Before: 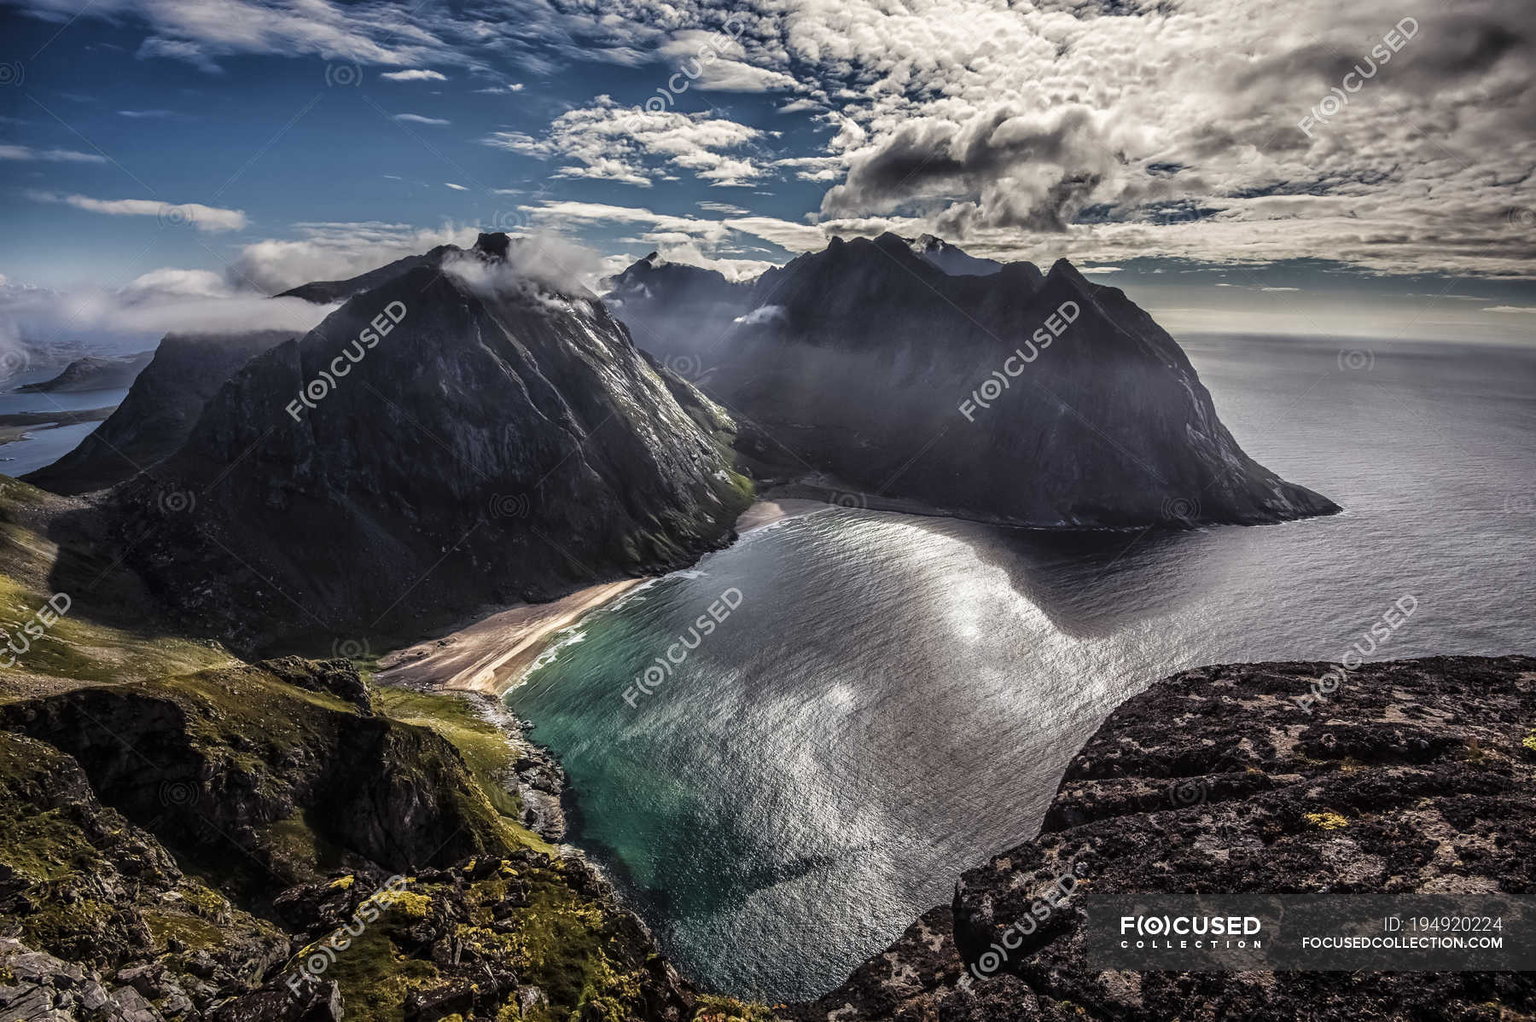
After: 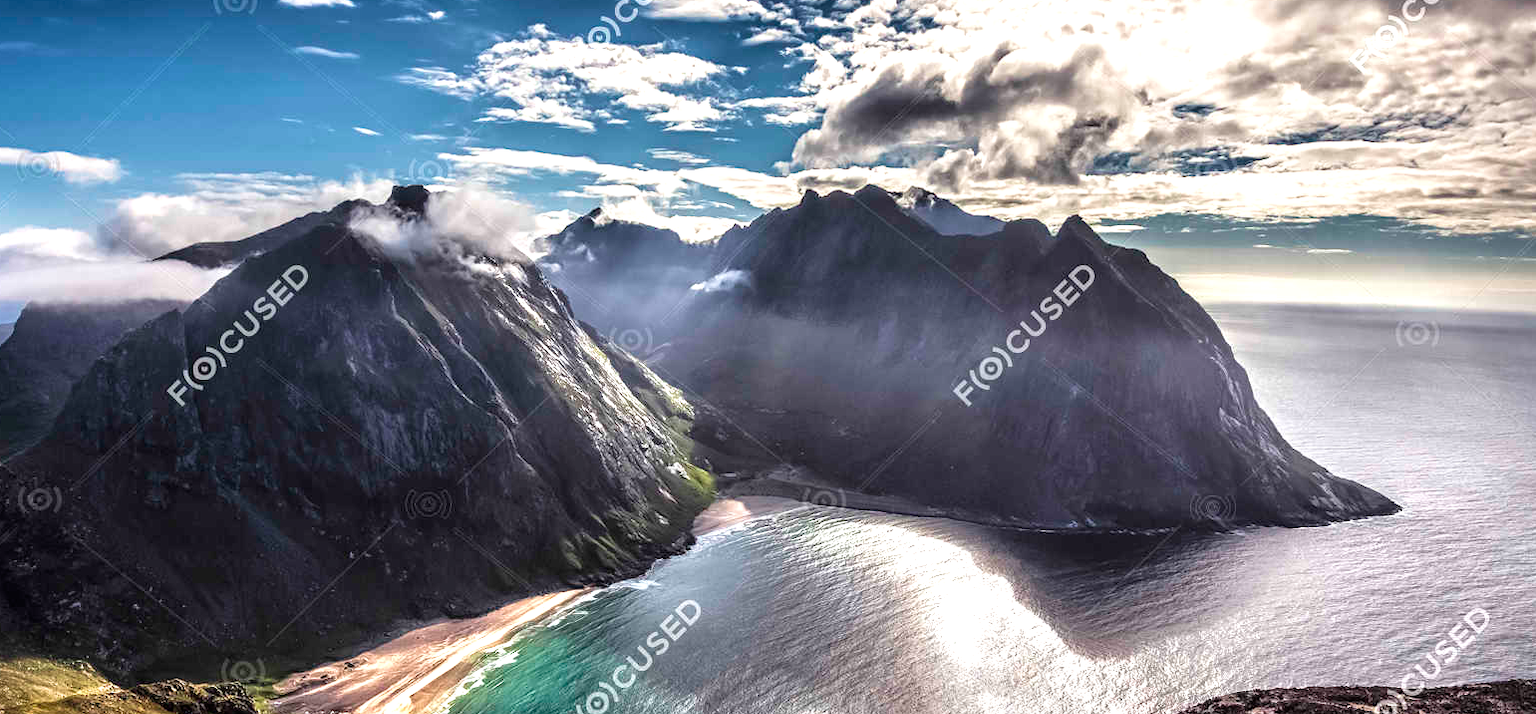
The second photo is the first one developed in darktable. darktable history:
velvia: on, module defaults
crop and rotate: left 9.332%, top 7.339%, right 5.023%, bottom 32.75%
exposure: black level correction 0, exposure 1 EV, compensate highlight preservation false
